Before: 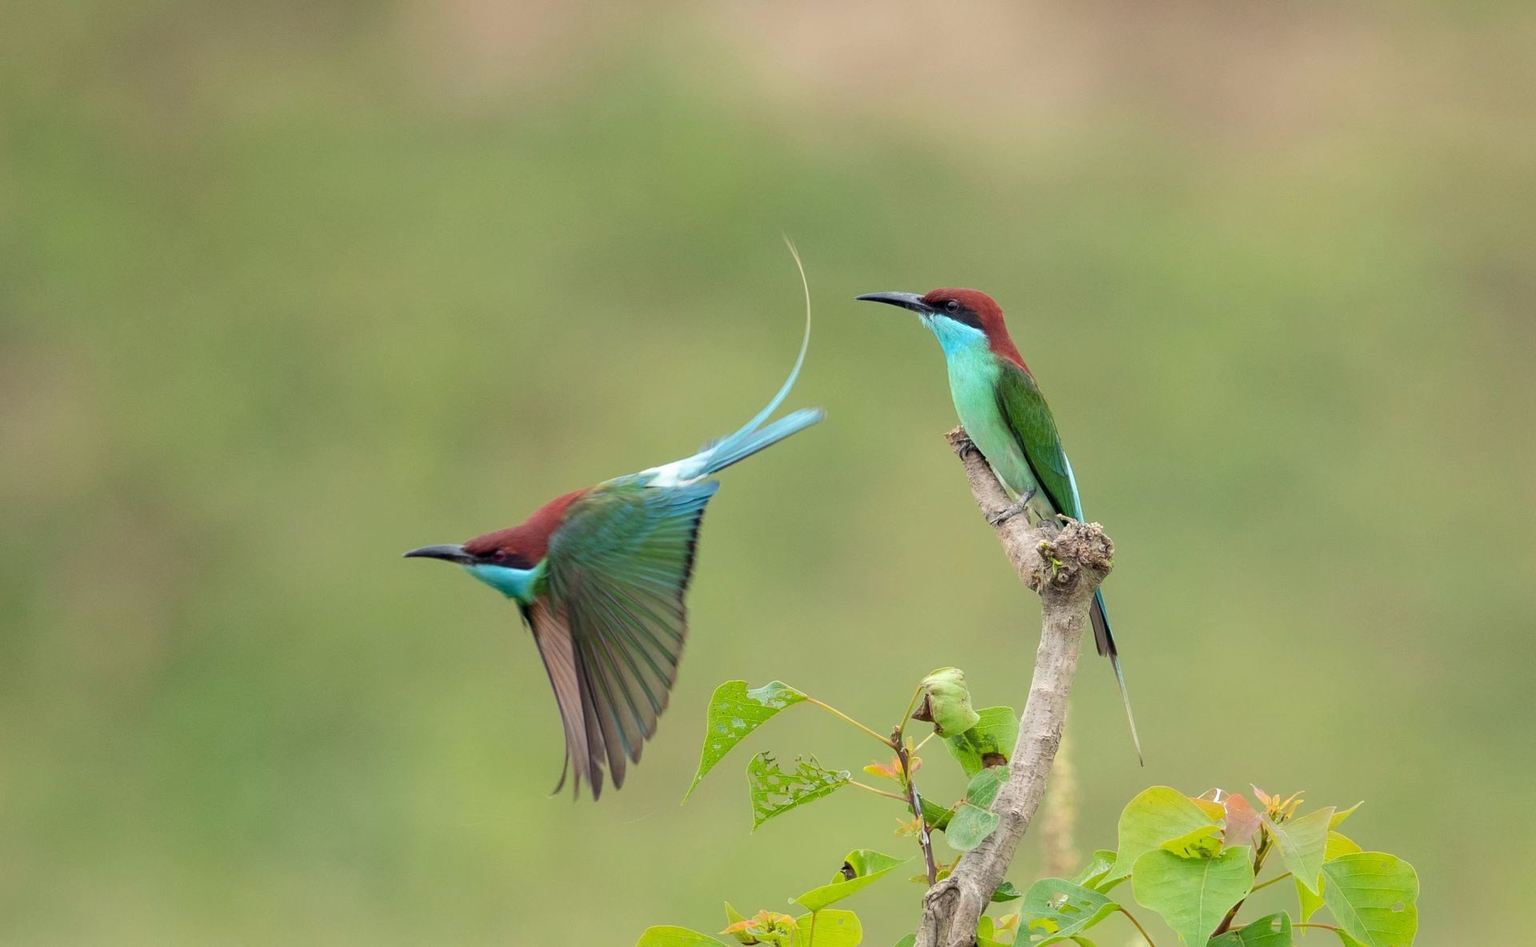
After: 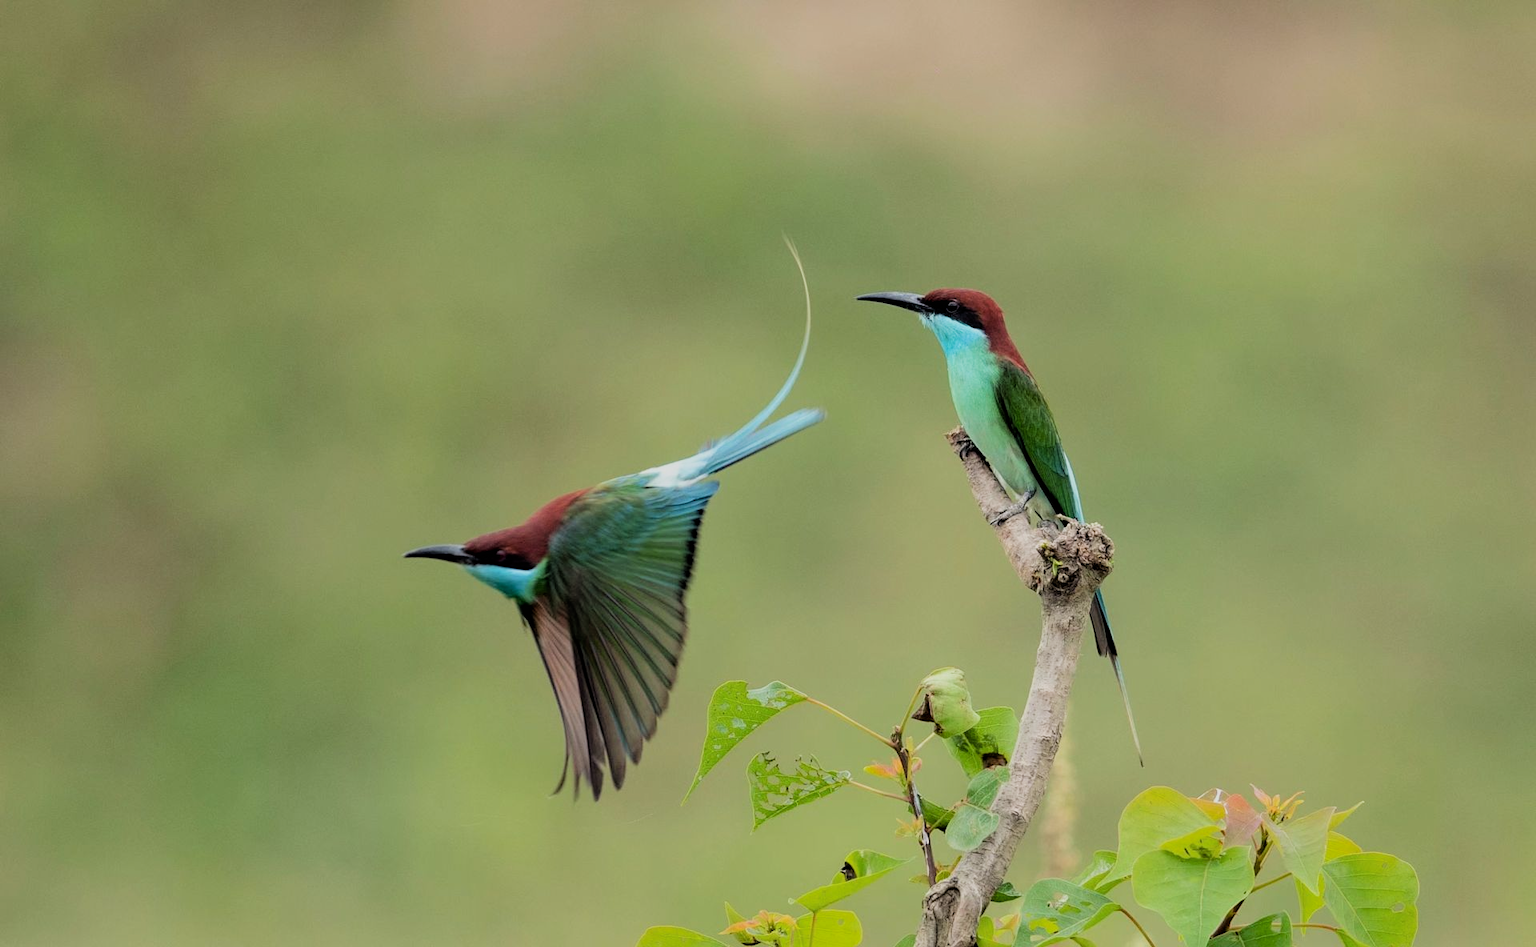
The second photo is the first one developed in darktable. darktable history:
filmic rgb: black relative exposure -5.14 EV, white relative exposure 4 EV, hardness 2.89, contrast 1.298, highlights saturation mix -29.14%
exposure: black level correction 0.006, exposure -0.225 EV, compensate exposure bias true, compensate highlight preservation false
